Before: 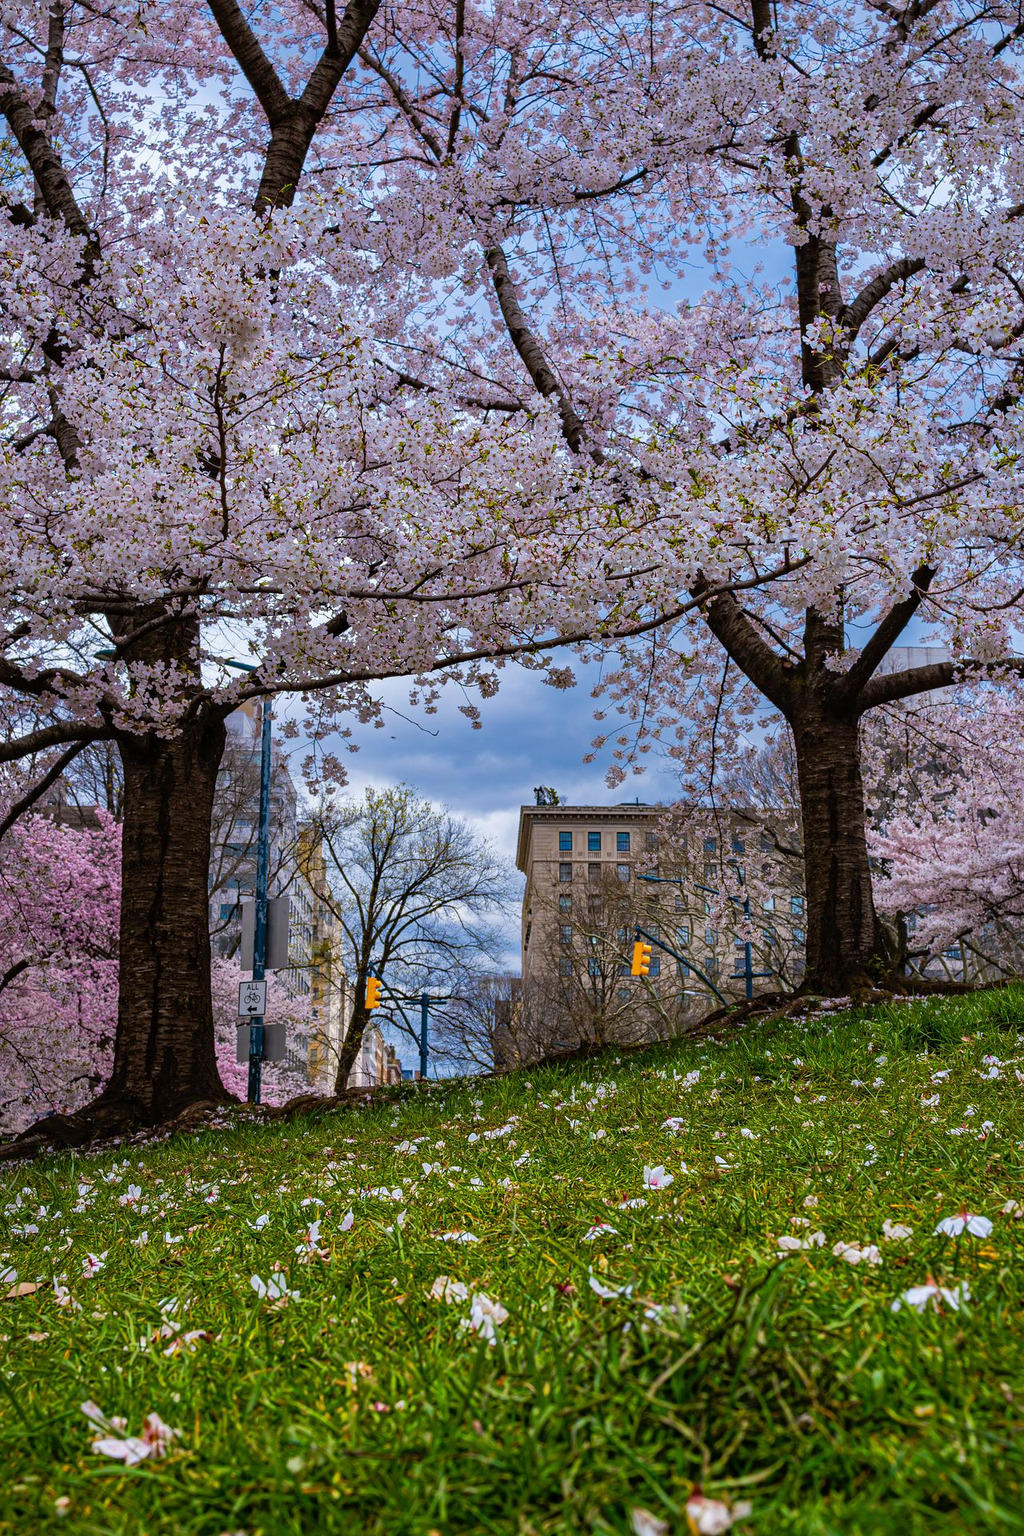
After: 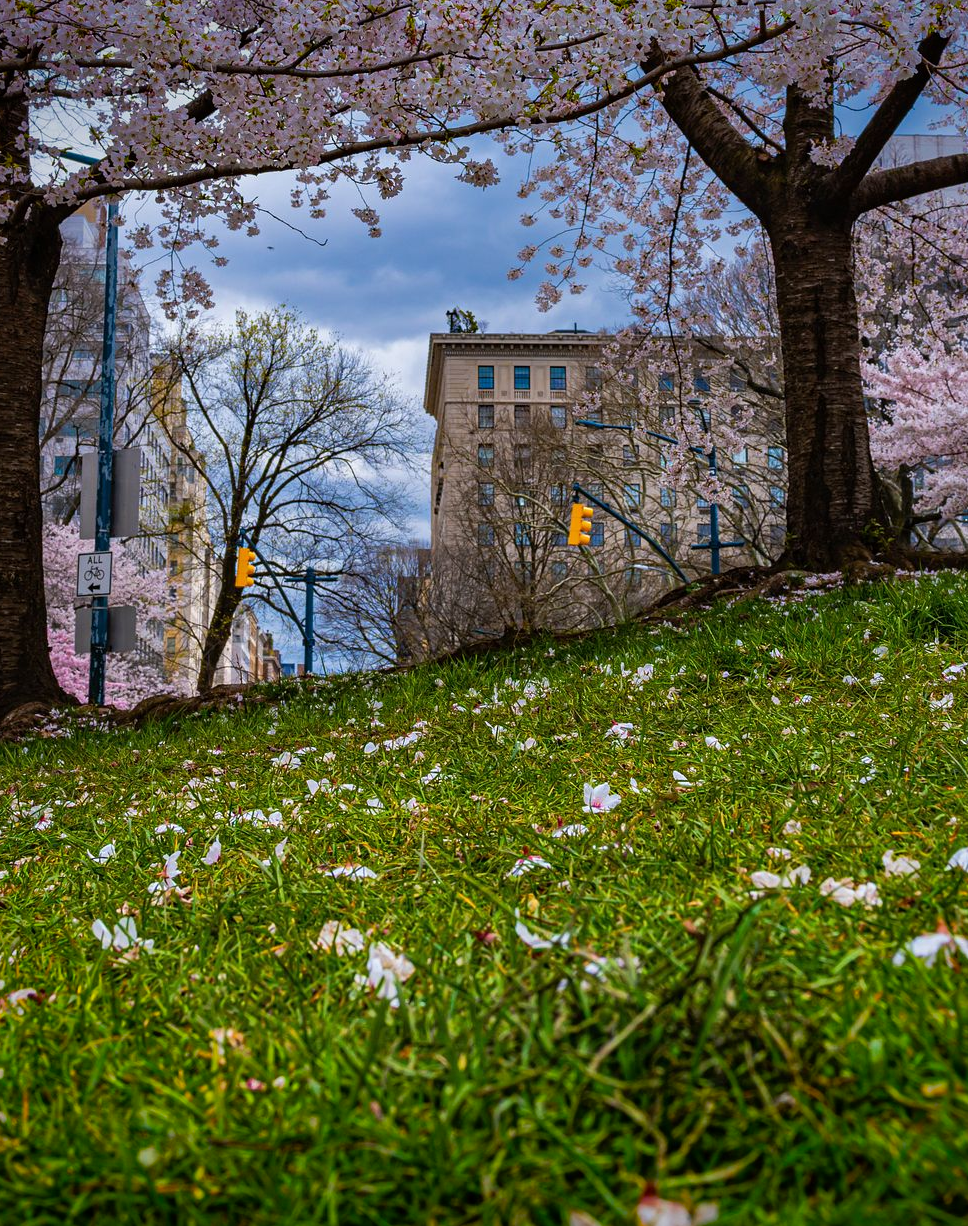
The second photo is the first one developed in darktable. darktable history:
vignetting: fall-off start 88.53%, fall-off radius 44.2%, saturation 0.376, width/height ratio 1.161
crop and rotate: left 17.299%, top 35.115%, right 7.015%, bottom 1.024%
